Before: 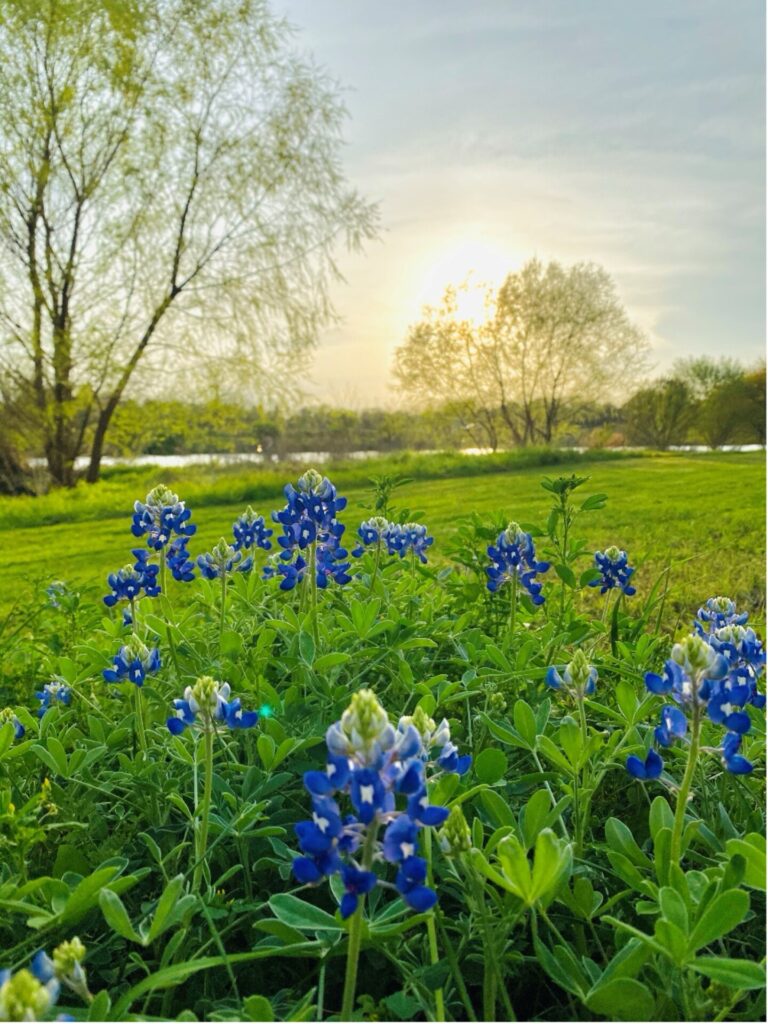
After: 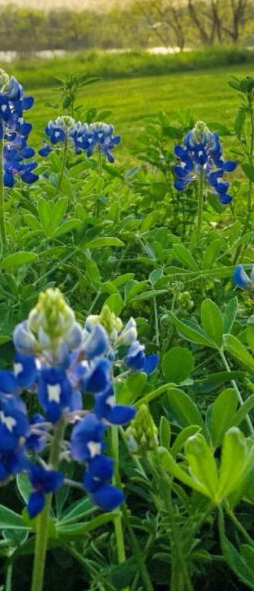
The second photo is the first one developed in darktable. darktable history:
contrast equalizer: y [[0.5 ×6], [0.5 ×6], [0.5, 0.5, 0.501, 0.545, 0.707, 0.863], [0 ×6], [0 ×6]]
crop: left 40.878%, top 39.176%, right 25.993%, bottom 3.081%
